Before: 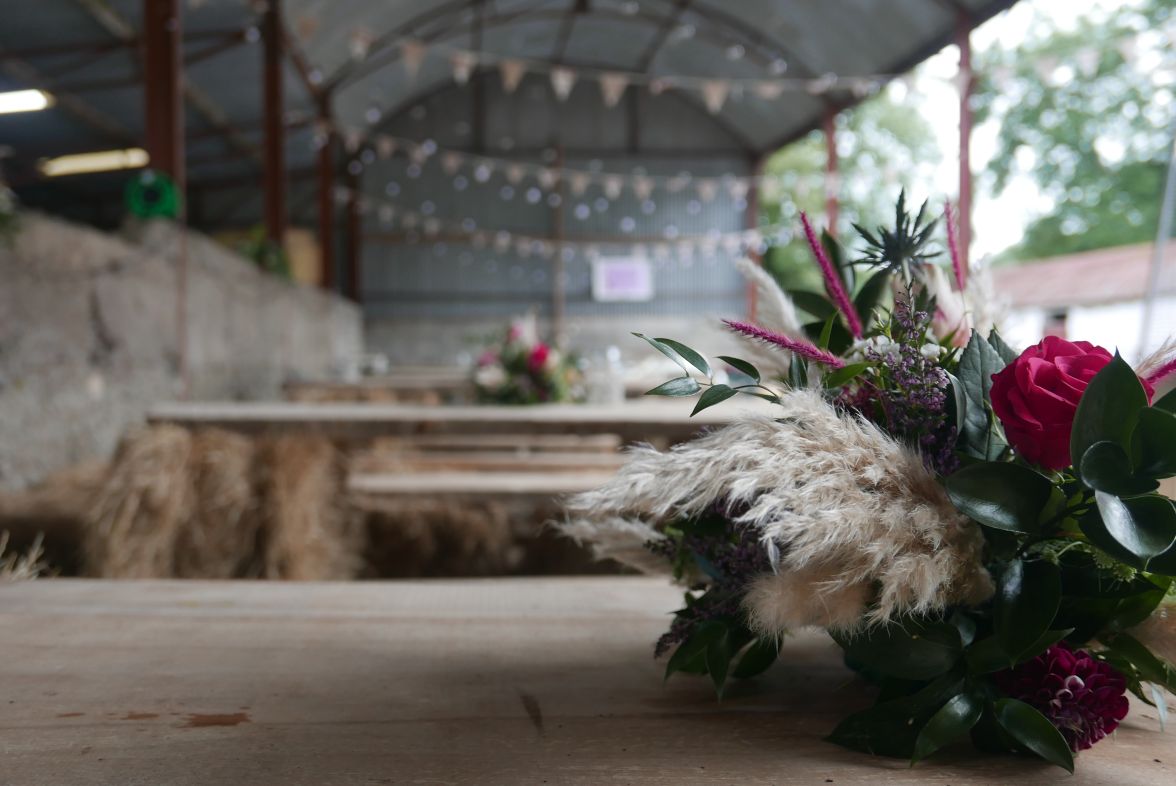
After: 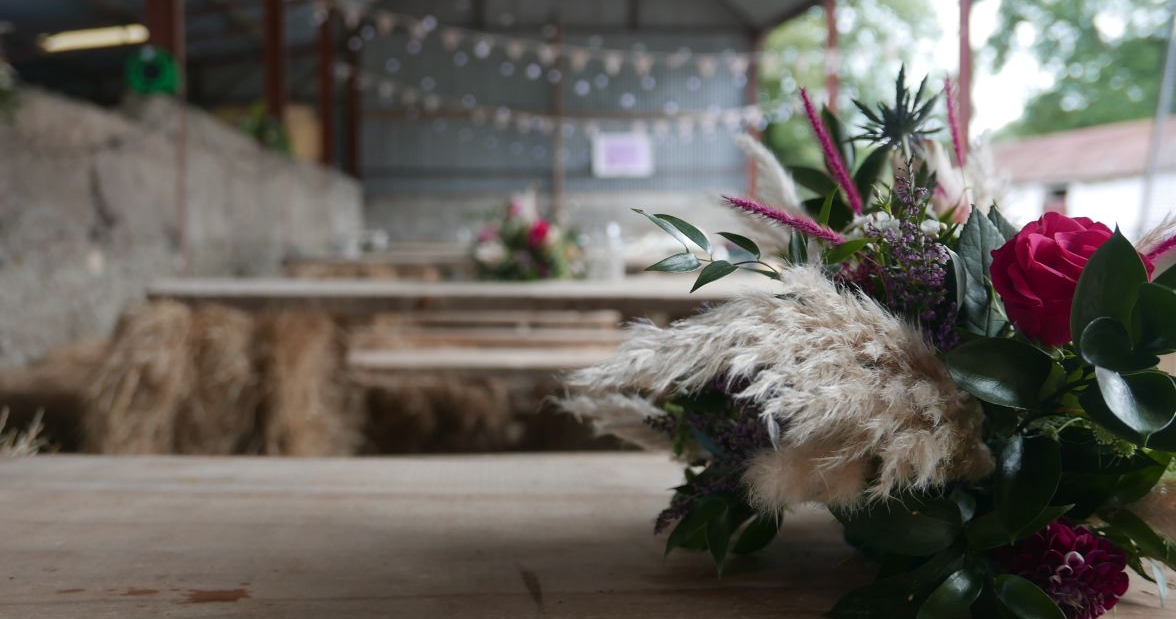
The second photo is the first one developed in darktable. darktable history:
crop and rotate: top 15.809%, bottom 5.362%
